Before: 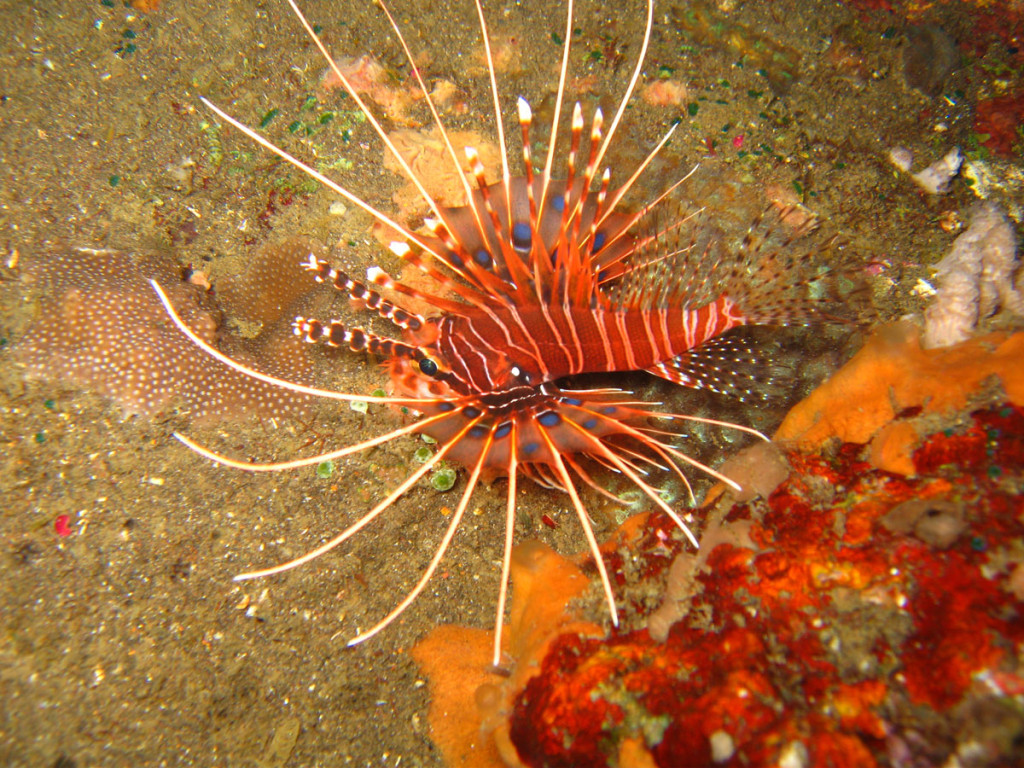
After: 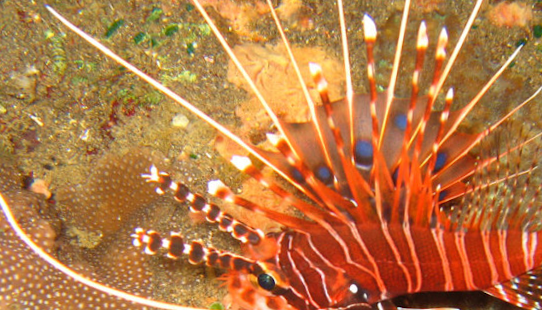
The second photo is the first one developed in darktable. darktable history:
crop: left 15.306%, top 9.065%, right 30.789%, bottom 48.638%
rotate and perspective: rotation 1.57°, crop left 0.018, crop right 0.982, crop top 0.039, crop bottom 0.961
